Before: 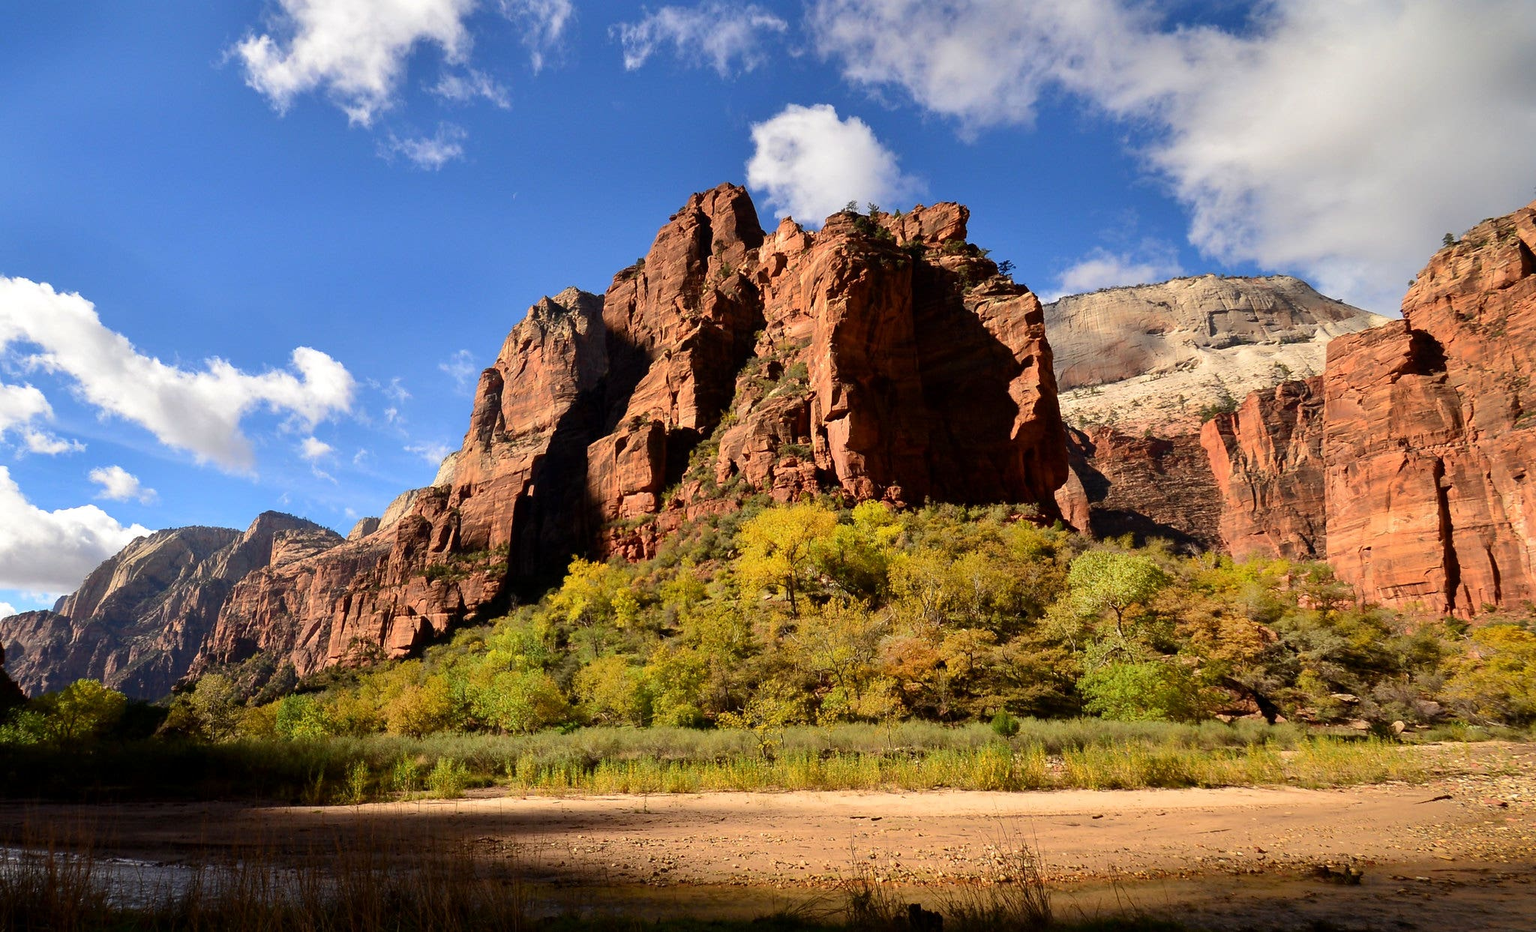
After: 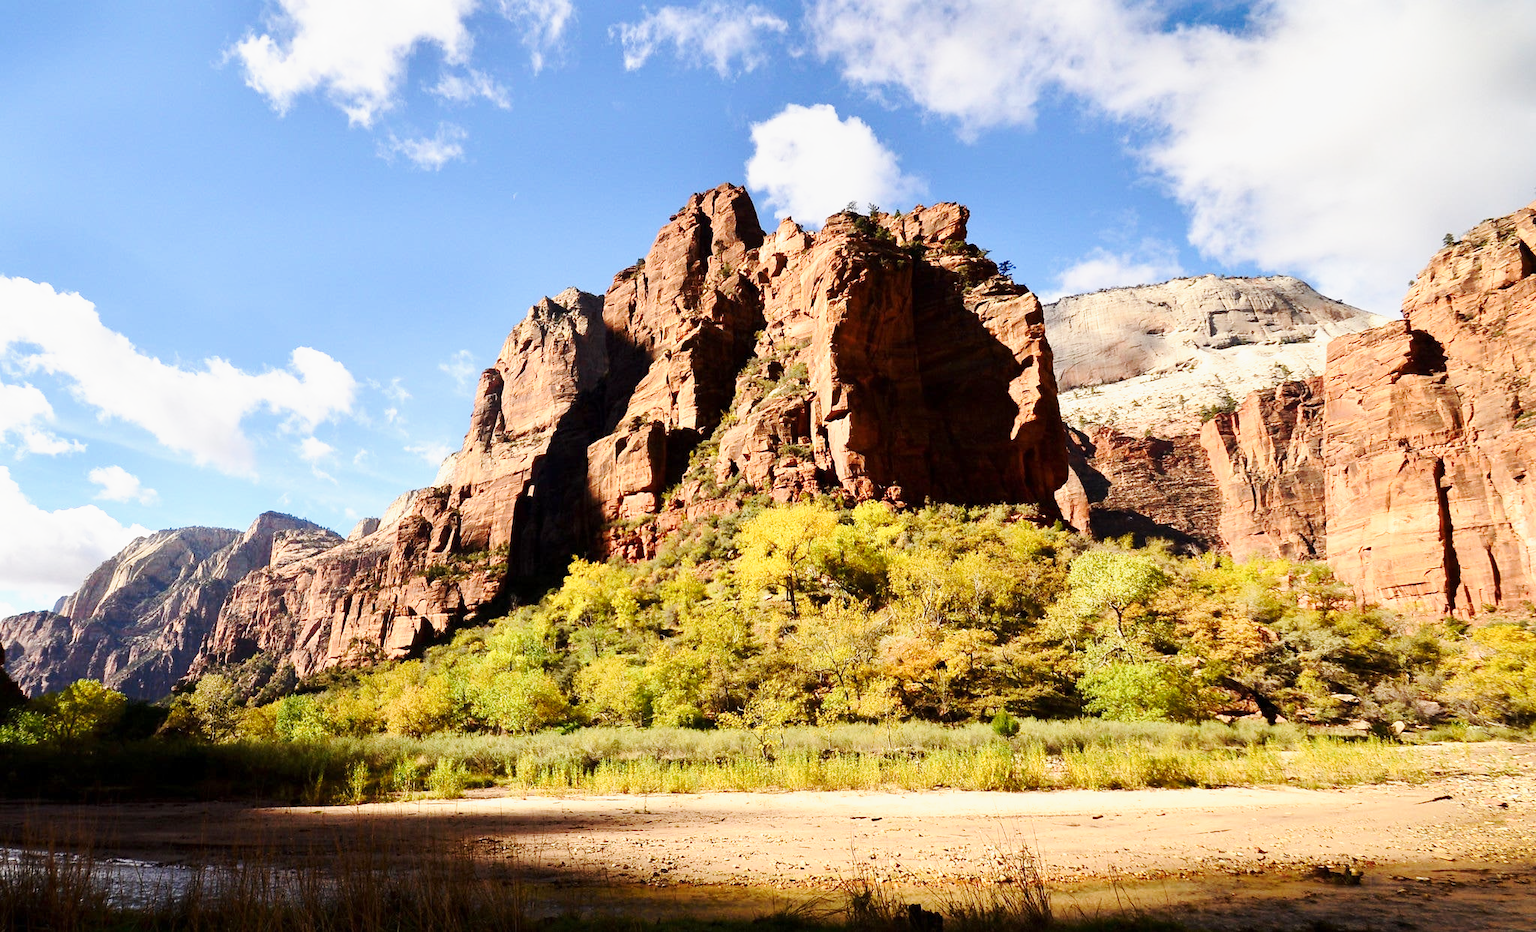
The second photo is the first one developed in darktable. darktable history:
base curve: curves: ch0 [(0, 0) (0.025, 0.046) (0.112, 0.277) (0.467, 0.74) (0.814, 0.929) (1, 0.942)], preserve colors none
tone equalizer: -8 EV -0.394 EV, -7 EV -0.38 EV, -6 EV -0.321 EV, -5 EV -0.216 EV, -3 EV 0.2 EV, -2 EV 0.323 EV, -1 EV 0.378 EV, +0 EV 0.425 EV, edges refinement/feathering 500, mask exposure compensation -1.57 EV, preserve details no
